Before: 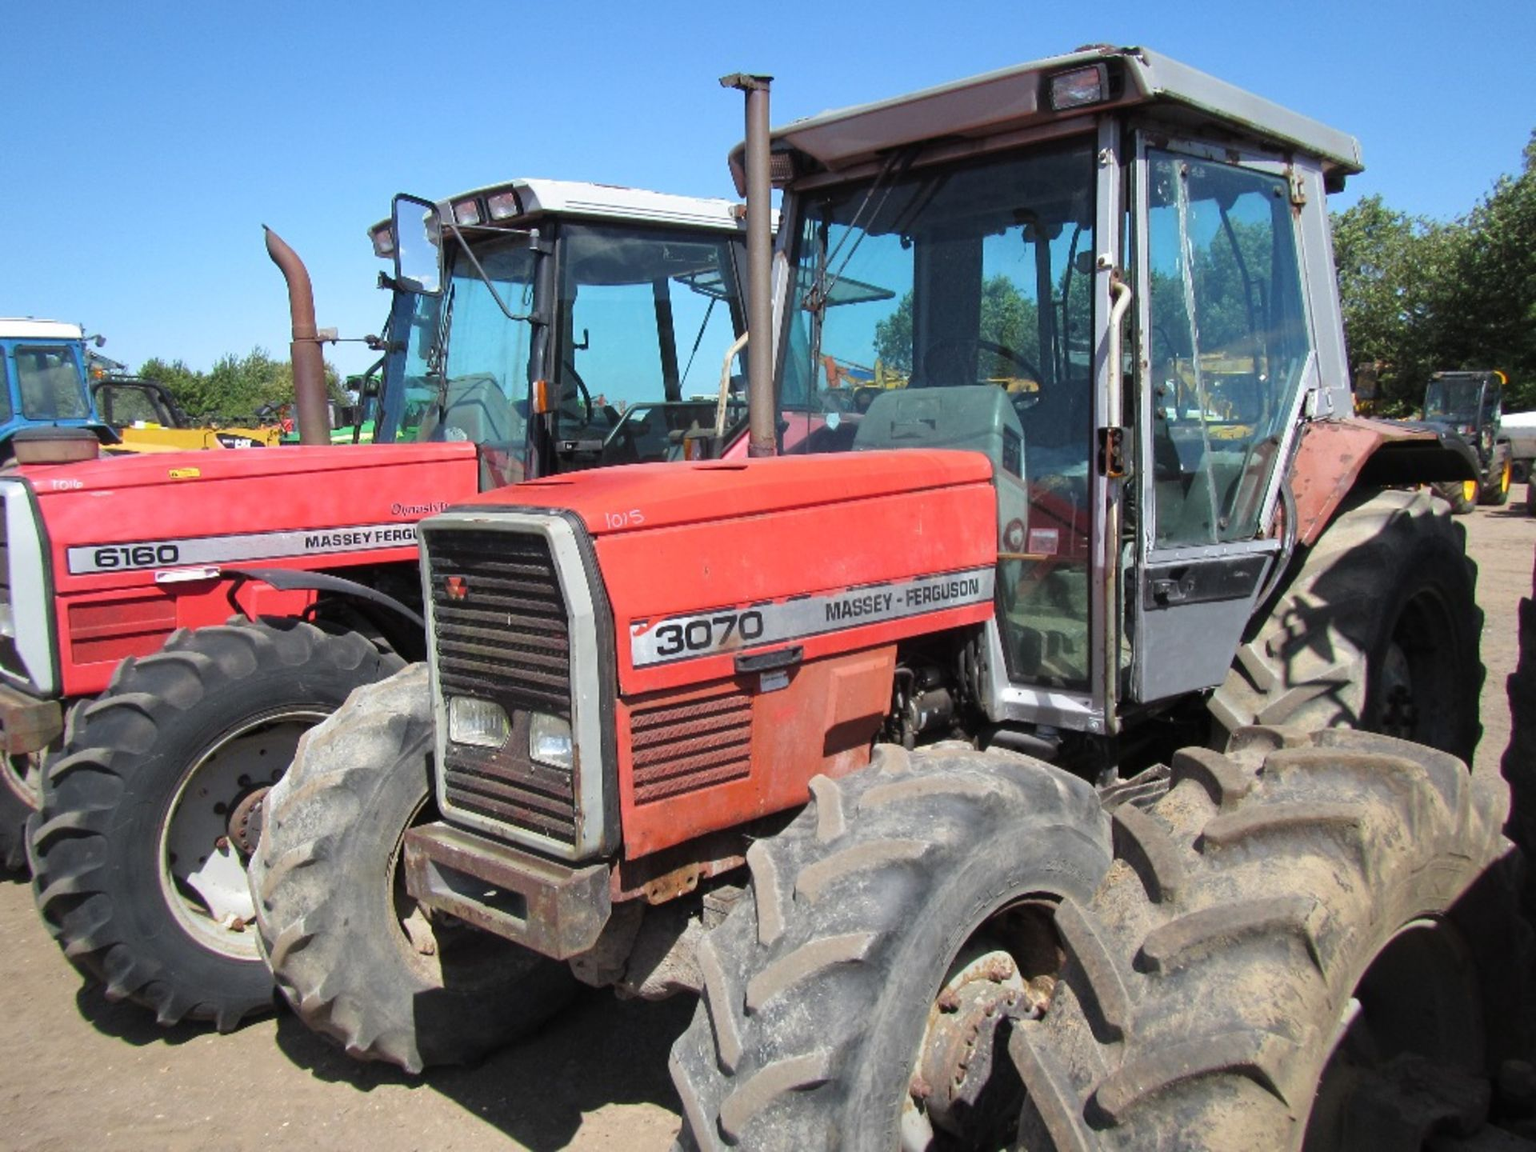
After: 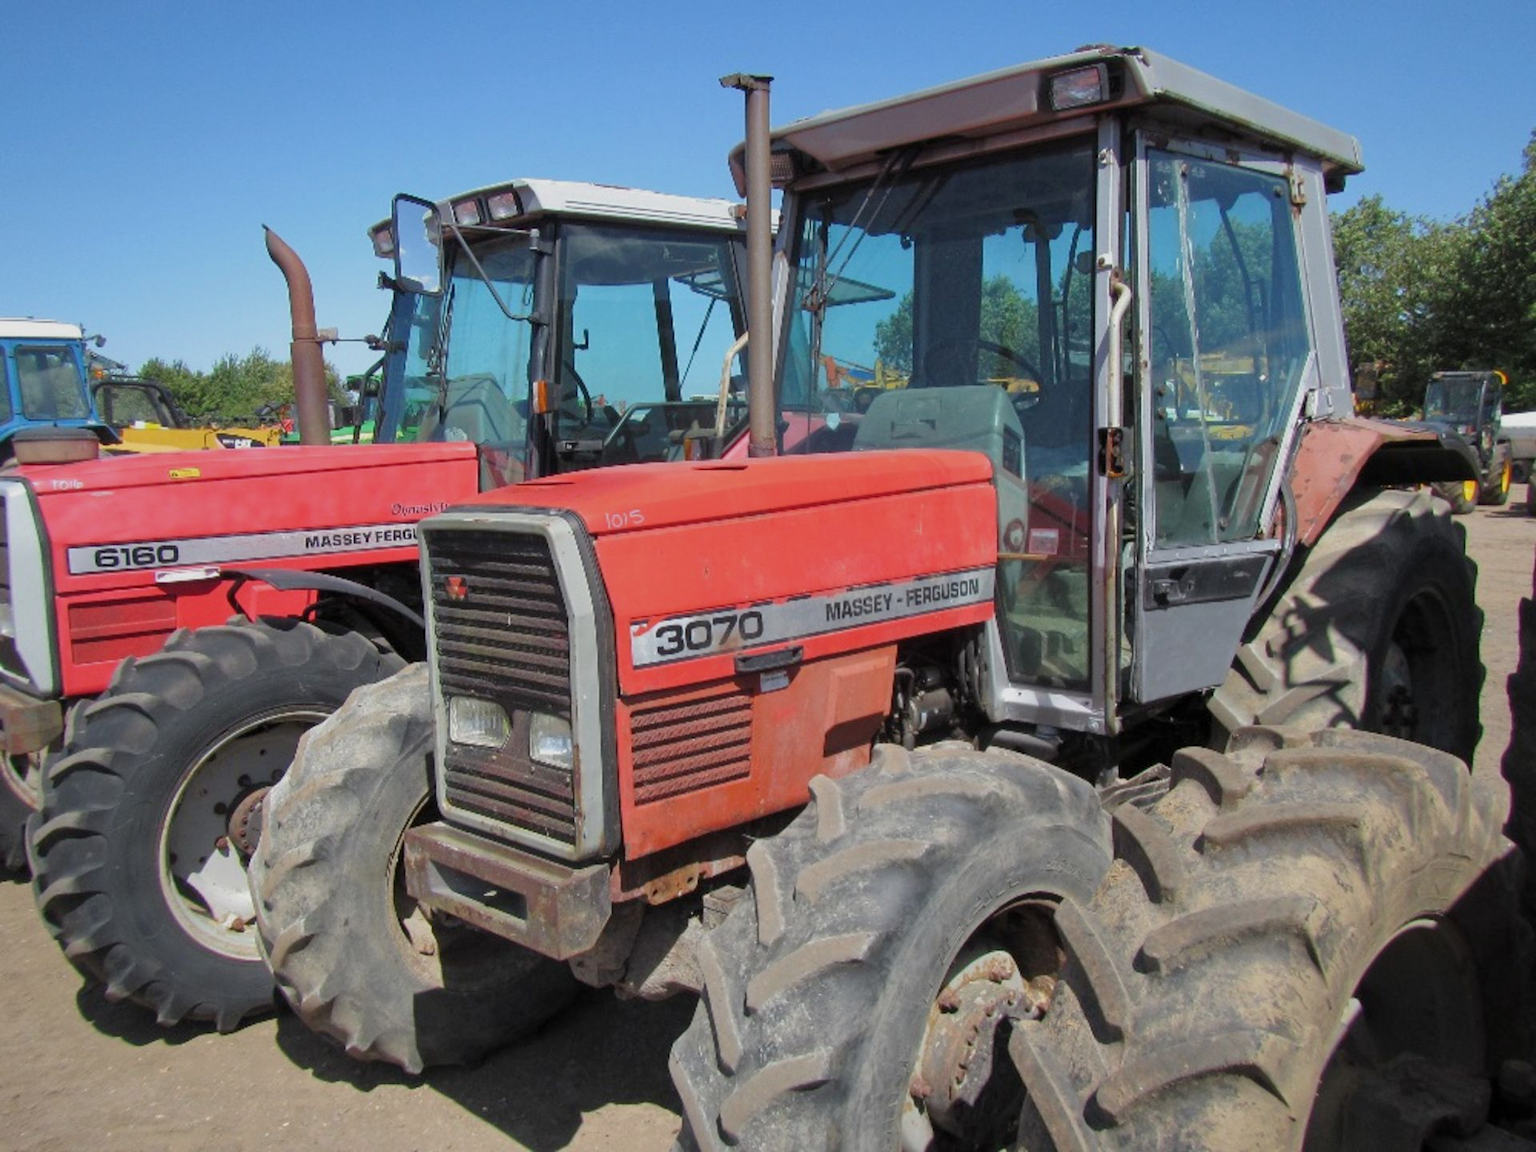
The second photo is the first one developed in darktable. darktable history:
tone equalizer: -8 EV 0.25 EV, -7 EV 0.417 EV, -6 EV 0.417 EV, -5 EV 0.25 EV, -3 EV -0.25 EV, -2 EV -0.417 EV, -1 EV -0.417 EV, +0 EV -0.25 EV, edges refinement/feathering 500, mask exposure compensation -1.57 EV, preserve details guided filter
levels: levels [0.016, 0.5, 0.996]
